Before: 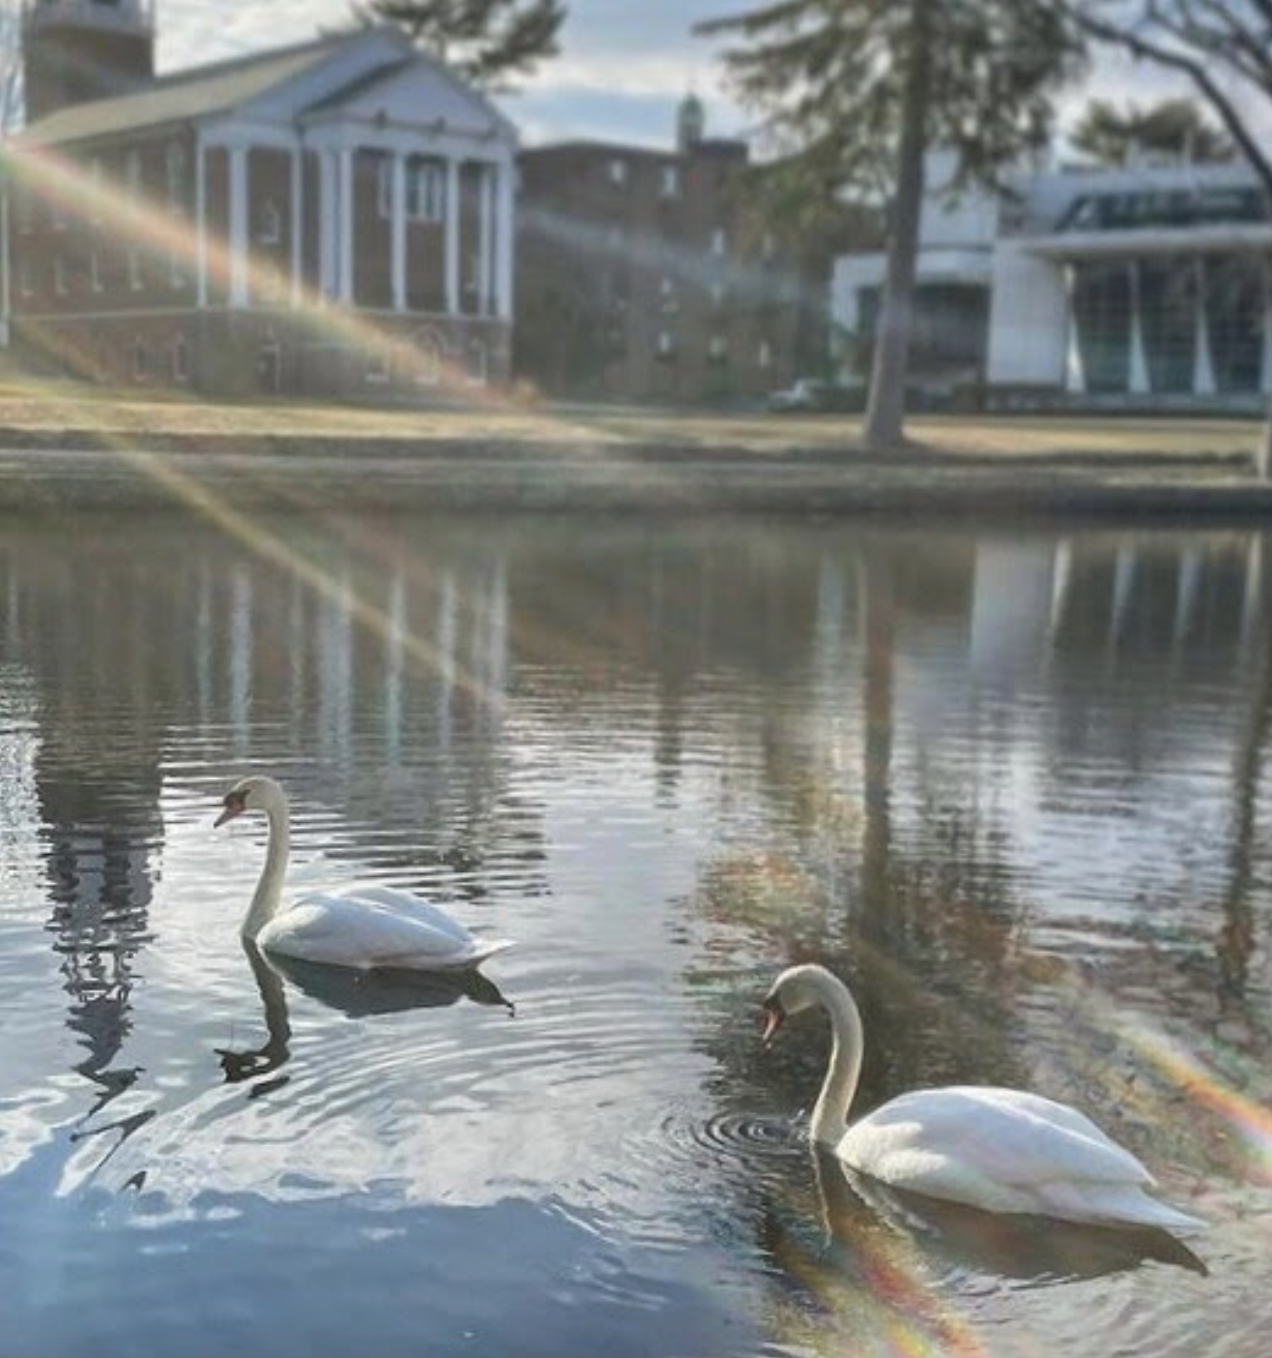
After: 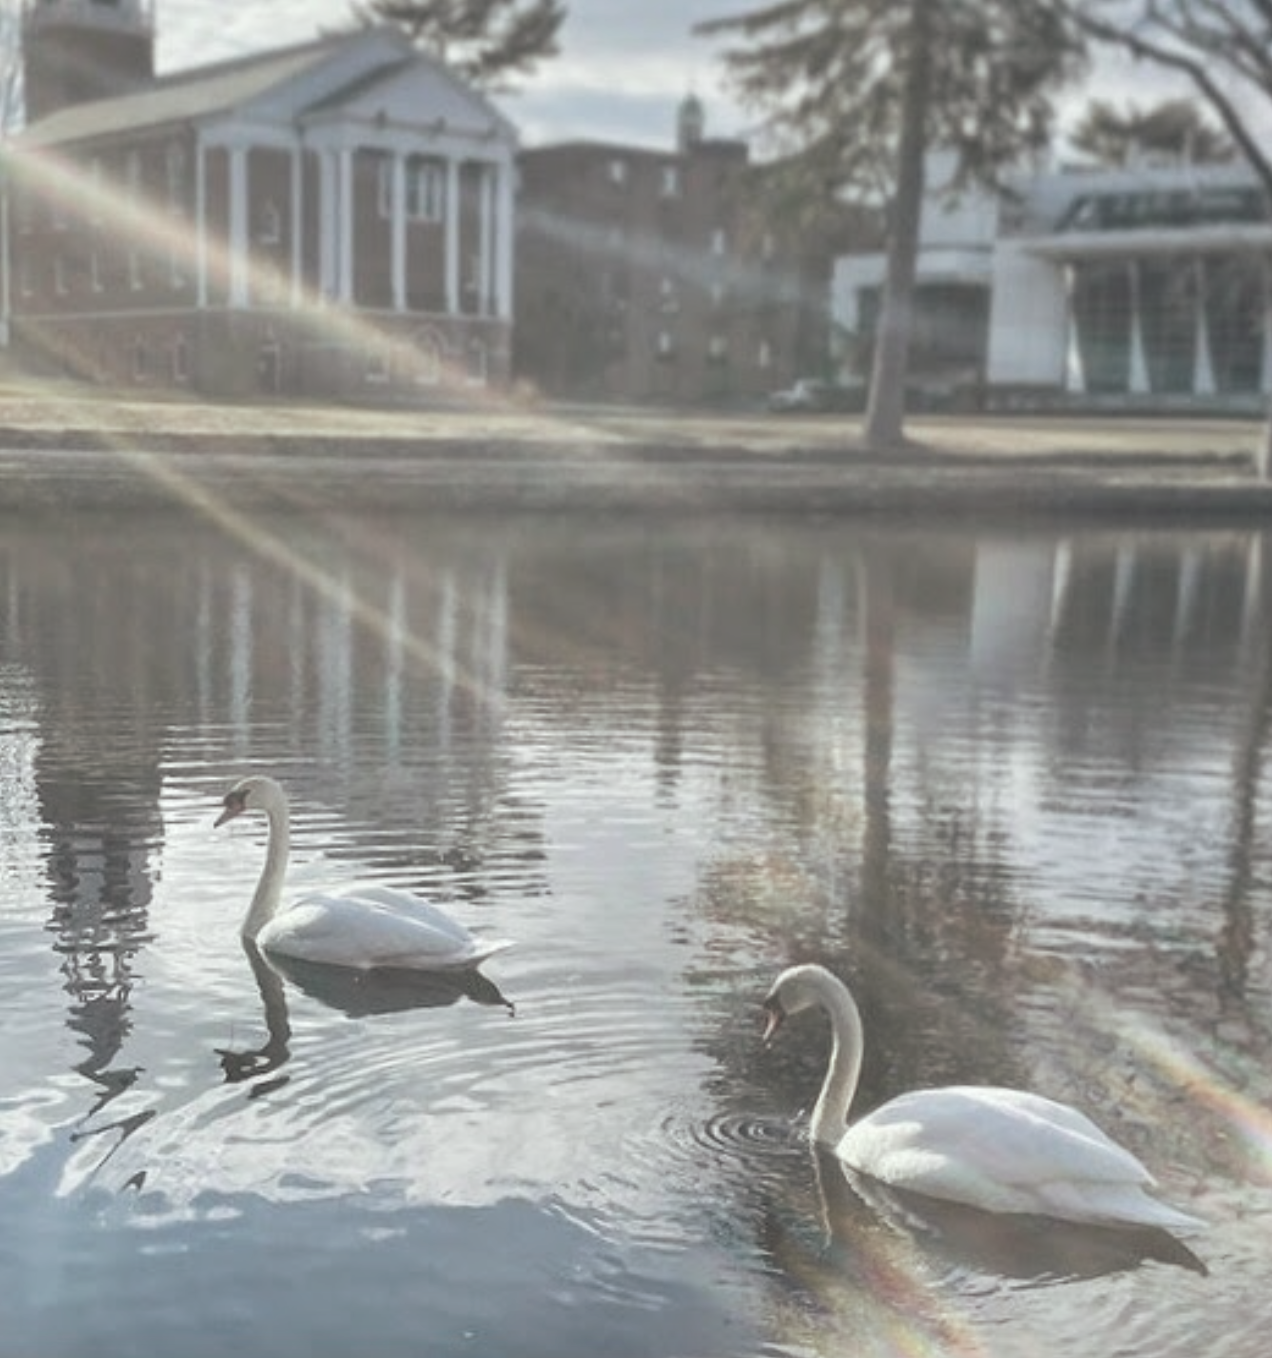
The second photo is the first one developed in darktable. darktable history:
tone curve: curves: ch0 [(0, 0) (0.003, 0.144) (0.011, 0.149) (0.025, 0.159) (0.044, 0.183) (0.069, 0.207) (0.1, 0.236) (0.136, 0.269) (0.177, 0.303) (0.224, 0.339) (0.277, 0.38) (0.335, 0.428) (0.399, 0.478) (0.468, 0.539) (0.543, 0.604) (0.623, 0.679) (0.709, 0.755) (0.801, 0.836) (0.898, 0.918) (1, 1)], preserve colors none
color look up table: target L [99.52, 84.97, 75.25, 73.48, 79.04, 74.55, 59.78, 55.47, 45.83, 25.39, 12.1, 200.49, 83.1, 76.99, 62.95, 50.25, 56.23, 38.66, 35, 44.46, 45.03, 39.06, 28.92, 29.47, 8.204, 87.99, 82.11, 70.3, 69.24, 65.85, 60.67, 59.74, 57.89, 51.32, 37.55, 50.35, 44.61, 43.52, 31.22, 27.18, 21.79, 20.9, 3.529, 9.925, 0.936, 85.22, 70.81, 39.5, 25.69], target a [-9.309, -27.27, -41.83, -48.54, -7.582, -15.79, -47.42, -2.144, -7.867, -25.16, -1.125, 0, 3.216, 13.82, 21.08, 34.39, 0.294, 50.11, 51.89, 13.71, 4.752, 19.26, 41.82, -1.769, 15.46, 1.013, 13.61, 22.24, -1.019, 6.536, 40.05, 26.46, 12.42, 33.86, 53.65, 1.142, 16.37, 24.51, -3.357, 43.98, 38.04, 1.419, 13.64, 7.526, 3.813, -23.07, -17.87, -21.49, -6.766], target b [14.33, 30.95, 4.591, 24.39, 47.4, 4.502, 43.11, 27.19, 3.393, 20.47, 4.674, 0, 24.73, 5.6, 18.47, 35.55, 15.81, 4.906, -9.377, 30.82, 2.296, 7.943, 14.04, 20.93, 3.273, -4.149, -10.08, -13.27, 0.772, -23.8, -26.29, -1.965, -8.019, -12.81, -27.52, -14.44, -37.58, -19.89, -34.64, -43.6, -16.8, -16.23, -36.99, -13.01, -3.298, -3.896, -18.64, -5.185, -5.751], num patches 49
